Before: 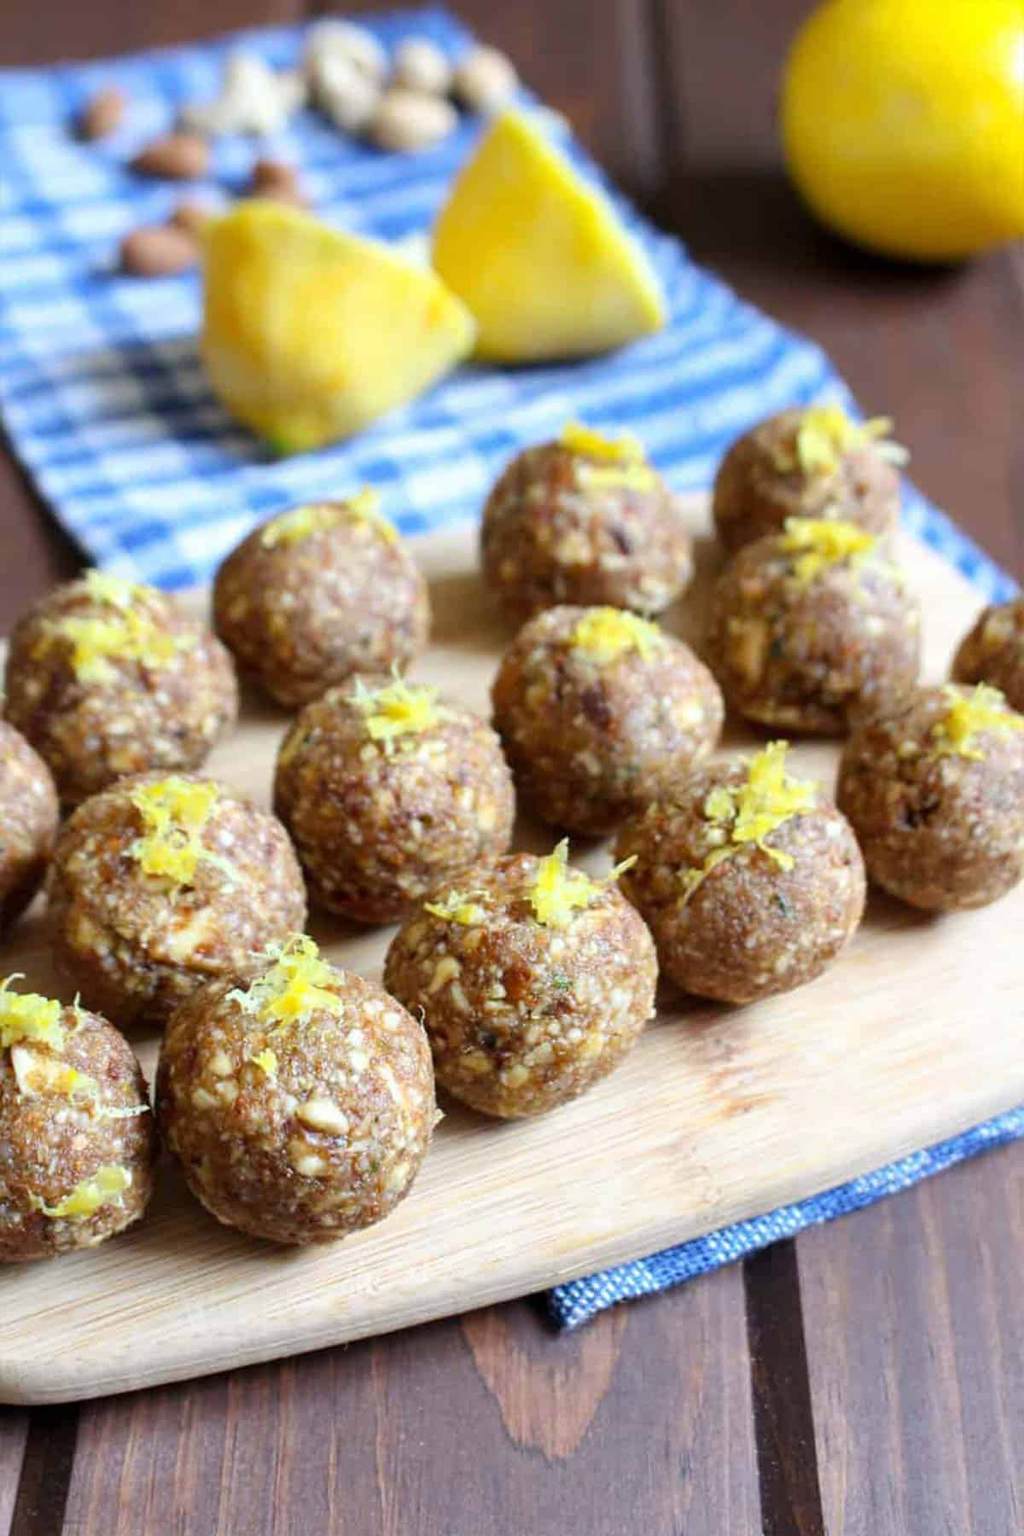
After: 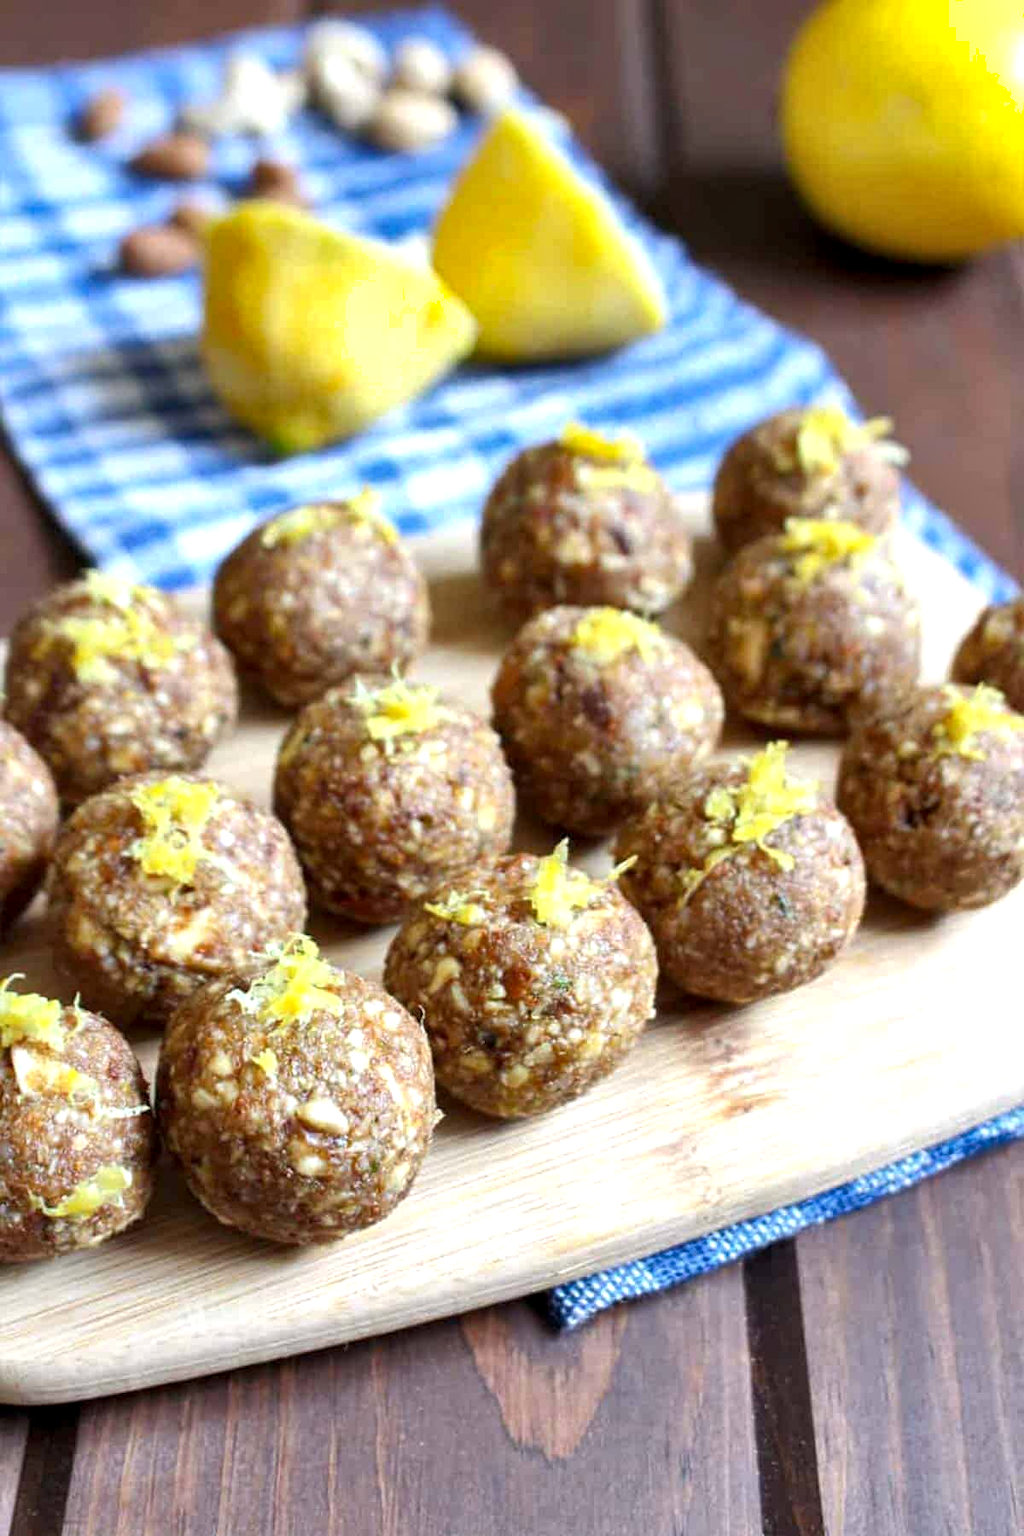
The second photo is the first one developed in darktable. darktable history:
shadows and highlights: shadows 22.41, highlights -49.08, soften with gaussian
exposure: exposure 0.217 EV, compensate exposure bias true, compensate highlight preservation false
local contrast: highlights 107%, shadows 102%, detail 119%, midtone range 0.2
